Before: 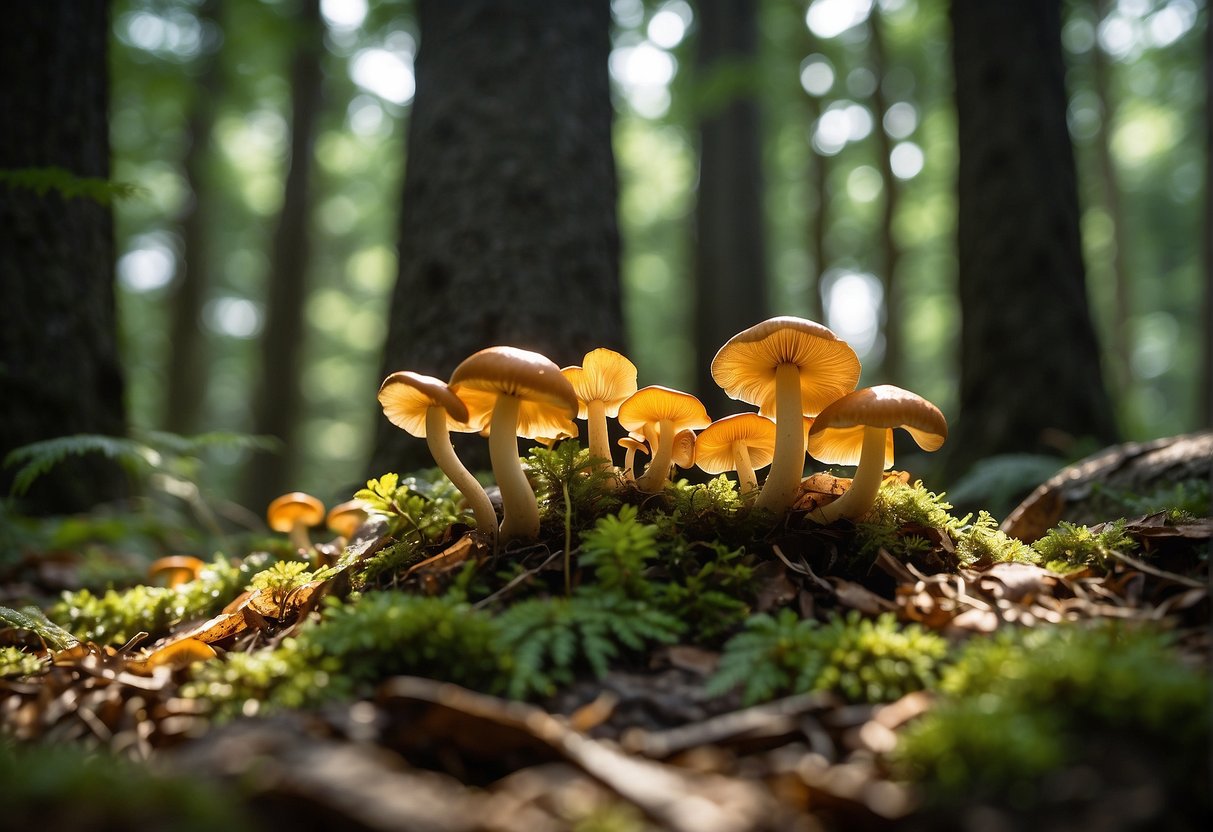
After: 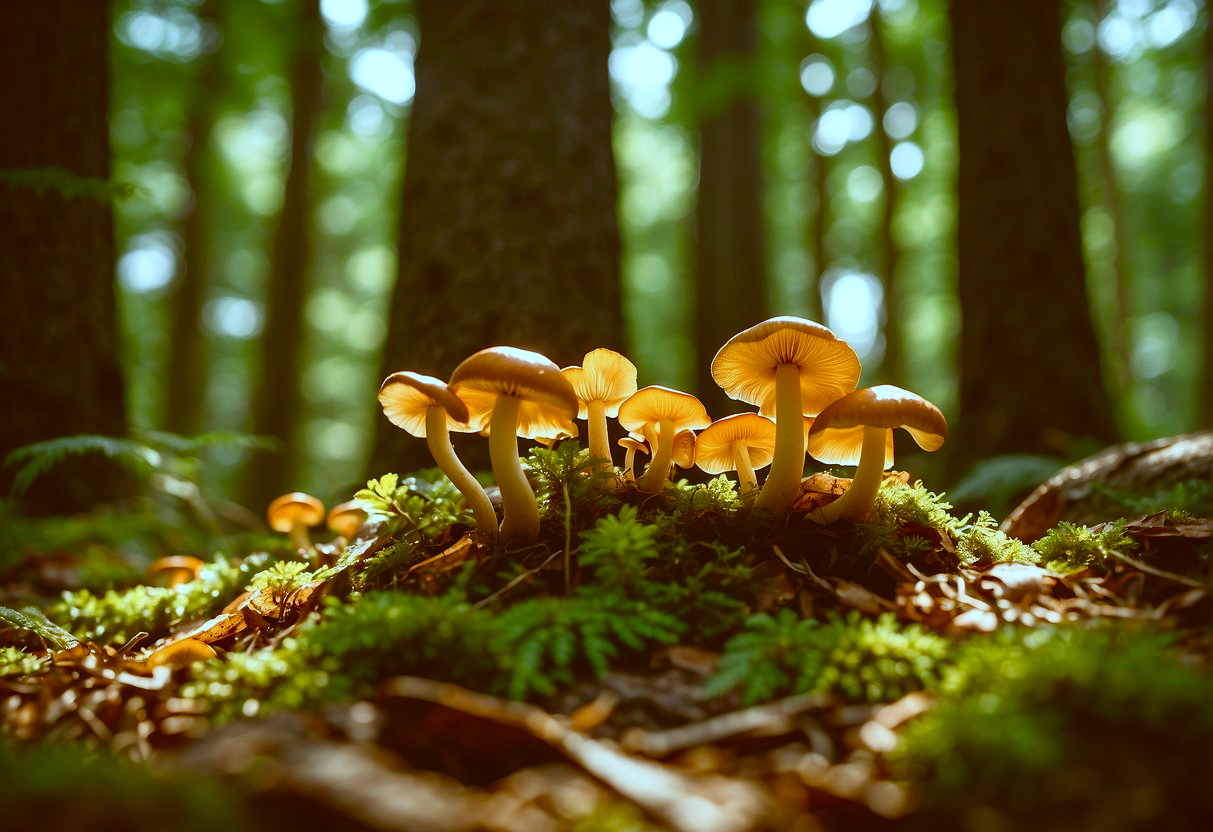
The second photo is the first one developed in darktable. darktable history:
exposure: black level correction -0.004, exposure 0.053 EV, compensate exposure bias true, compensate highlight preservation false
color balance rgb: linear chroma grading › shadows 16.341%, perceptual saturation grading › global saturation 20%, perceptual saturation grading › highlights -24.815%, perceptual saturation grading › shadows 50.196%, global vibrance 14.26%
color correction: highlights a* -13.95, highlights b* -16.21, shadows a* 10.1, shadows b* 29.19
